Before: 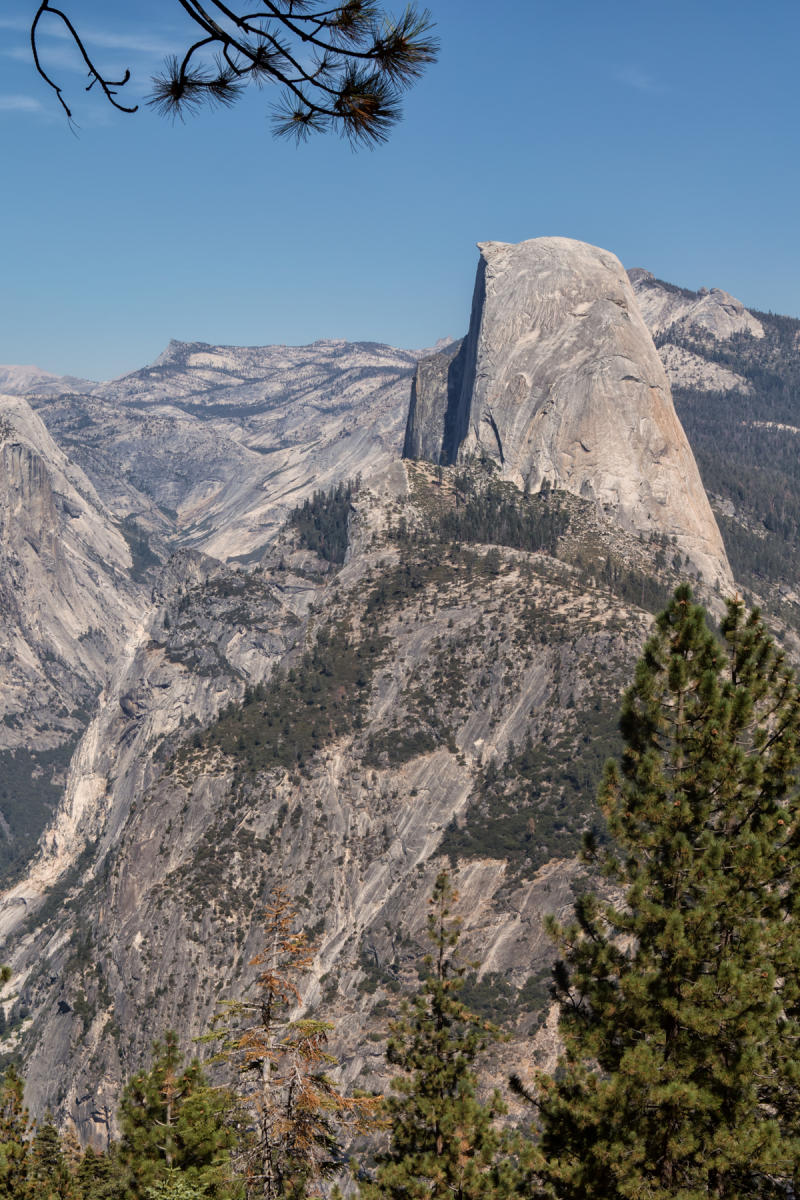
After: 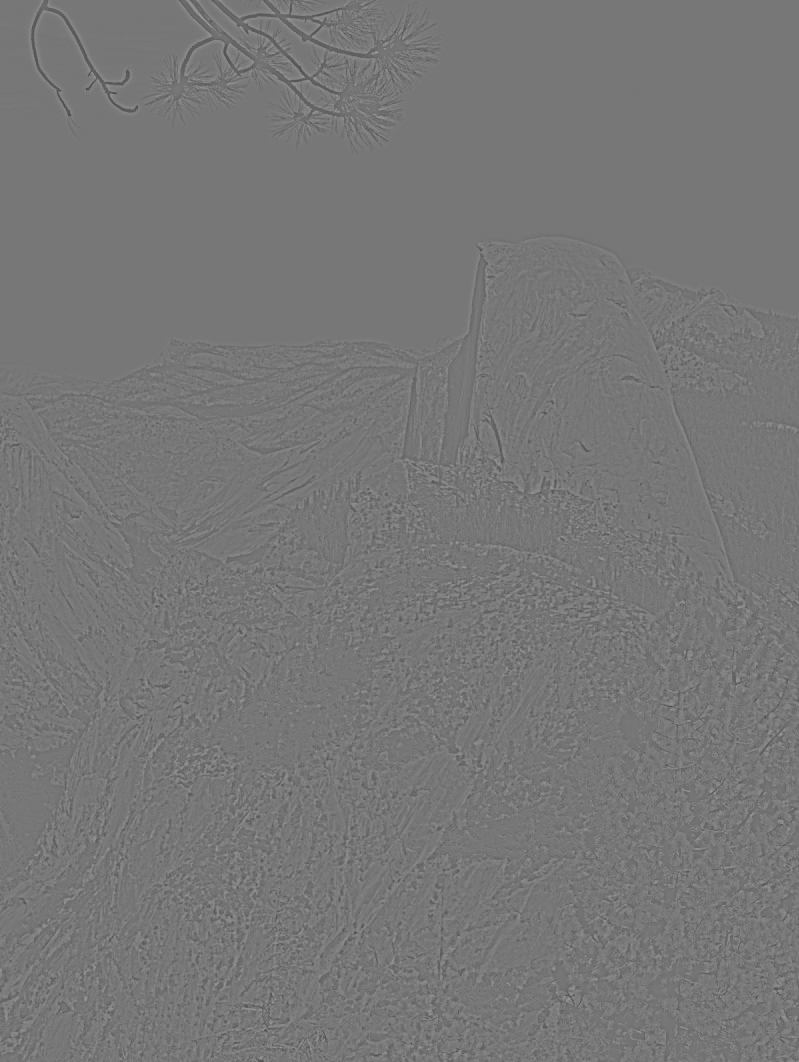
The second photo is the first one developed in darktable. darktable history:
highpass: sharpness 9.84%, contrast boost 9.94%
crop and rotate: top 0%, bottom 11.49%
filmic rgb: black relative exposure -7.75 EV, white relative exposure 4.4 EV, threshold 3 EV, hardness 3.76, latitude 50%, contrast 1.1, color science v5 (2021), contrast in shadows safe, contrast in highlights safe, enable highlight reconstruction true
color zones: curves: ch0 [(0.068, 0.464) (0.25, 0.5) (0.48, 0.508) (0.75, 0.536) (0.886, 0.476) (0.967, 0.456)]; ch1 [(0.066, 0.456) (0.25, 0.5) (0.616, 0.508) (0.746, 0.56) (0.934, 0.444)]
